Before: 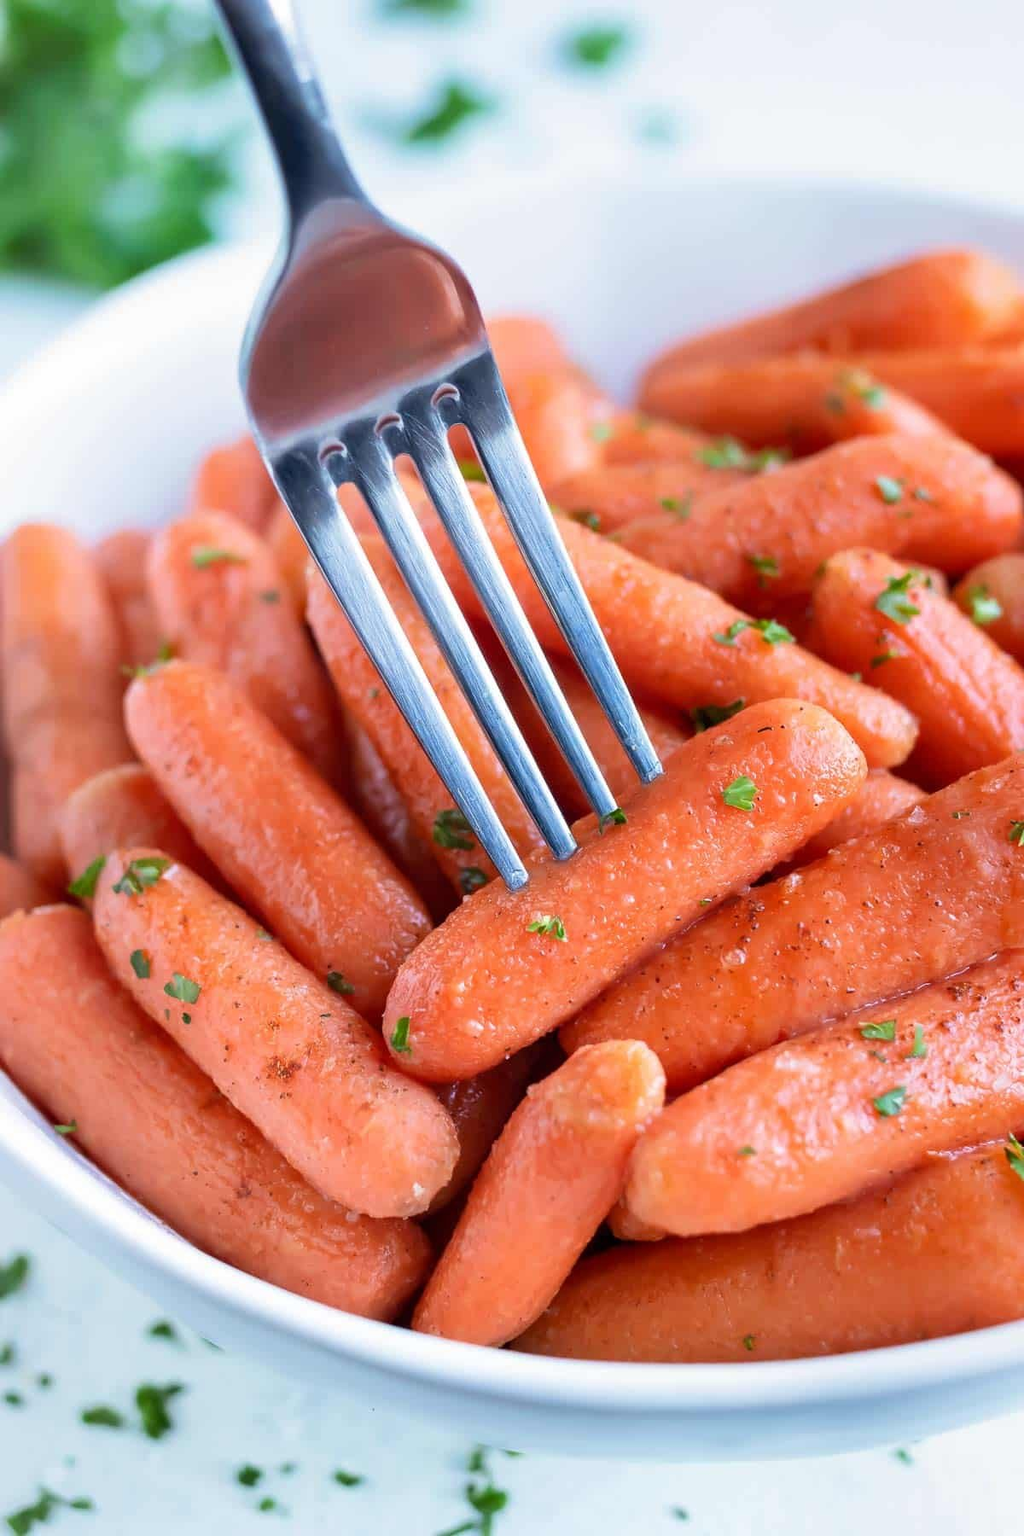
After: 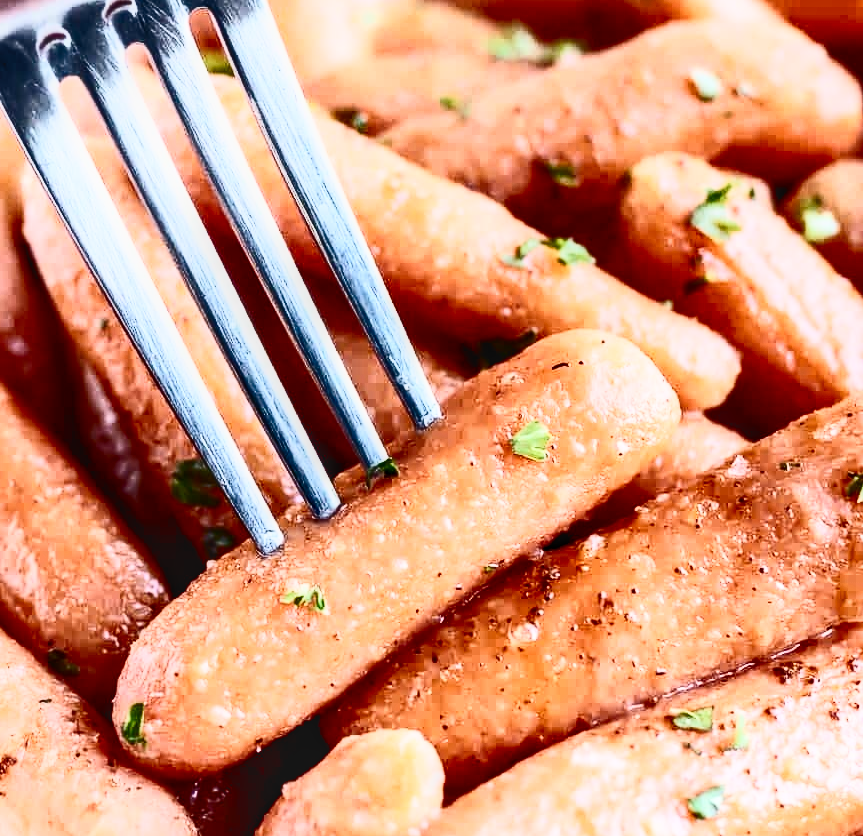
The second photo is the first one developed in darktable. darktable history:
crop and rotate: left 28.041%, top 27.206%, bottom 26.348%
contrast brightness saturation: contrast 0.947, brightness 0.201
local contrast: on, module defaults
filmic rgb: black relative exposure -6.72 EV, white relative exposure 4.56 EV, hardness 3.25, add noise in highlights 0, preserve chrominance no, color science v3 (2019), use custom middle-gray values true, contrast in highlights soft
color correction: highlights b* -0.006, saturation 0.979
